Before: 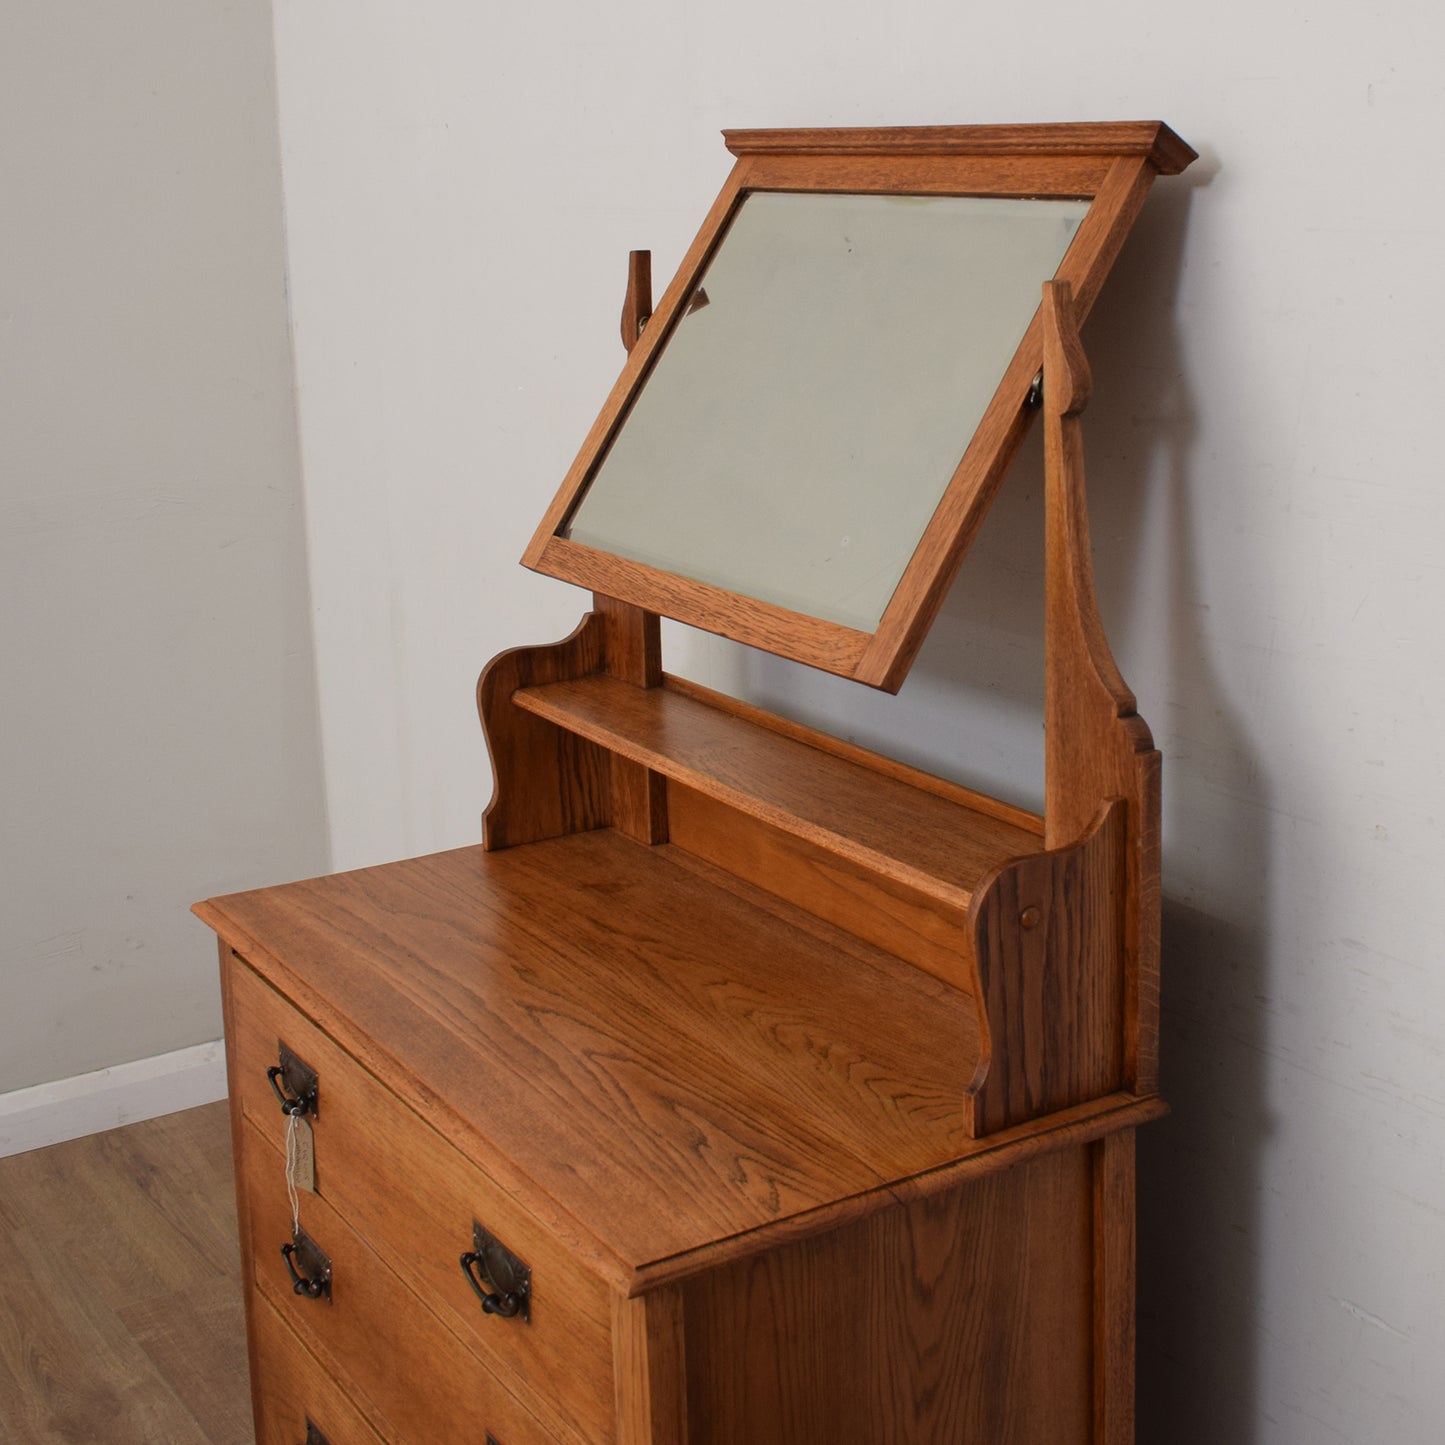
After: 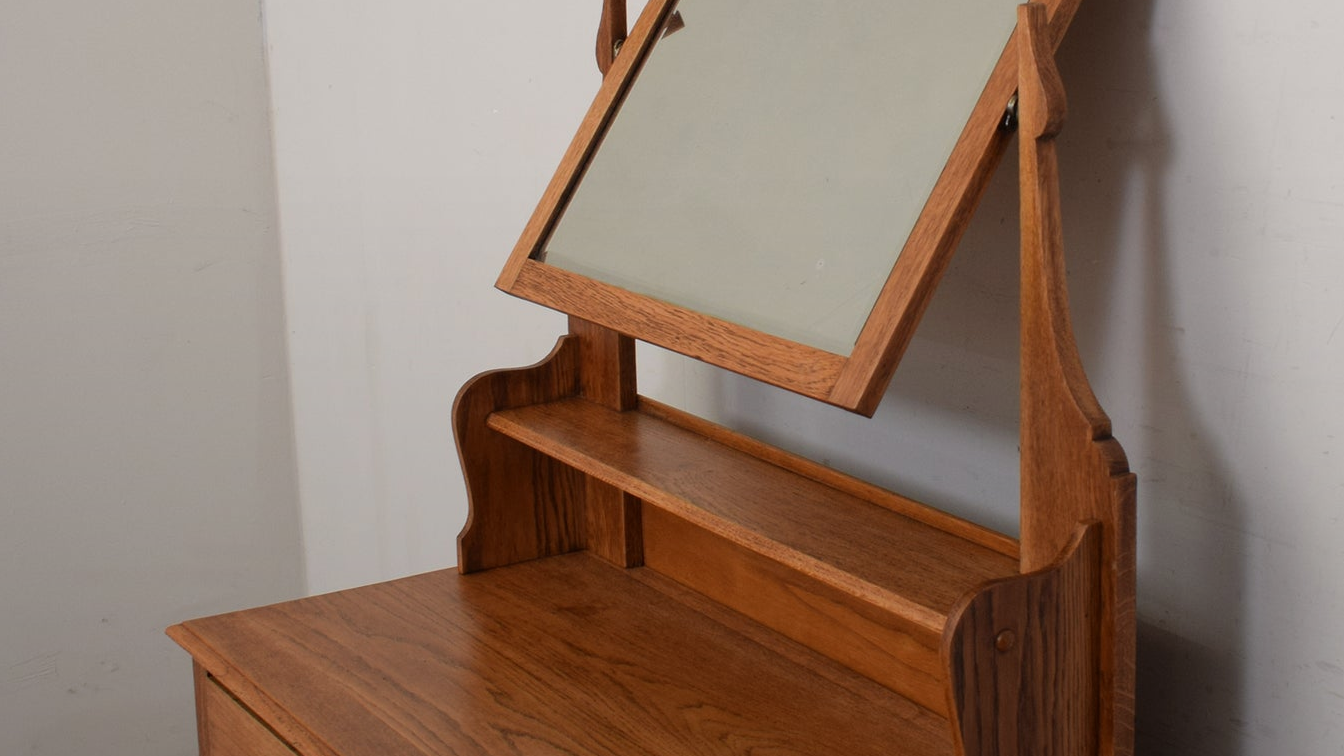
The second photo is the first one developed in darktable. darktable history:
graduated density: rotation -180°, offset 27.42
crop: left 1.744%, top 19.225%, right 5.069%, bottom 28.357%
